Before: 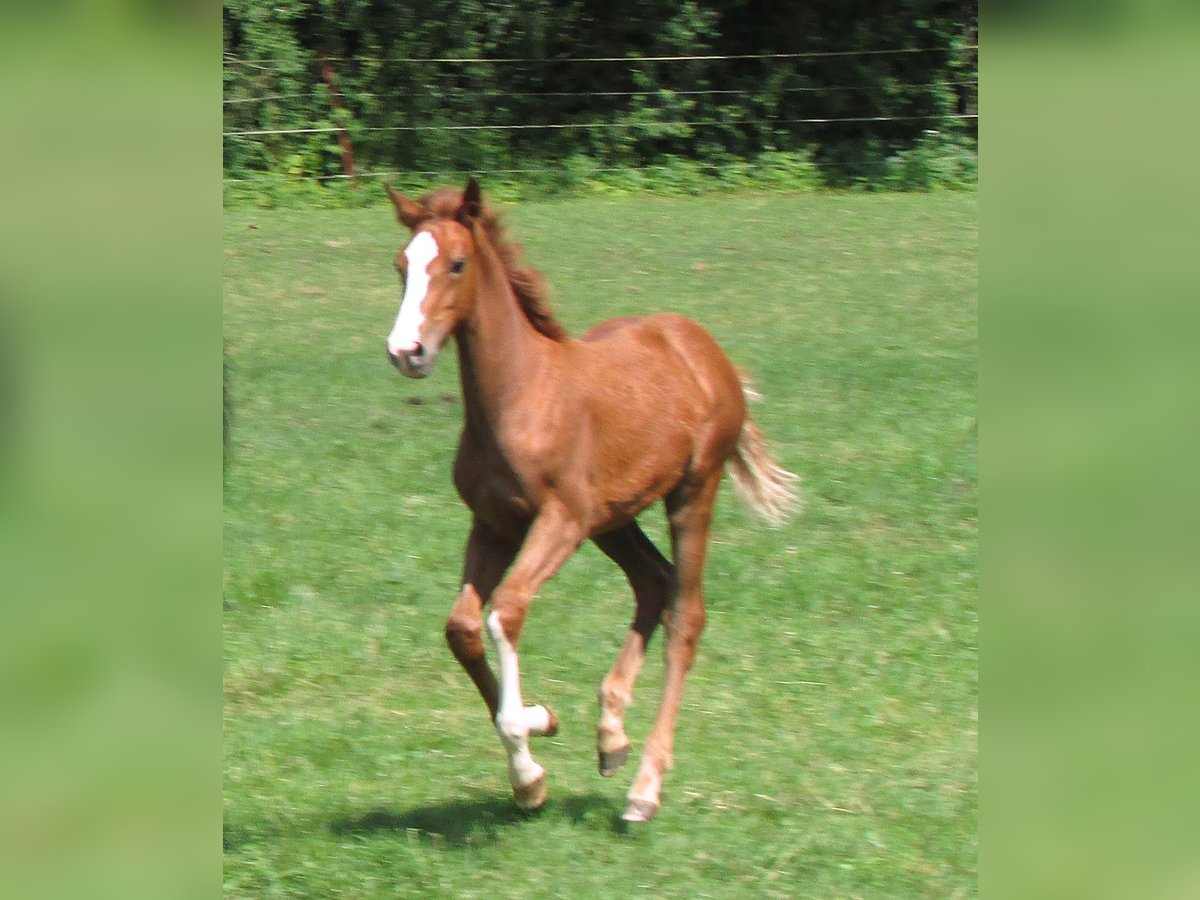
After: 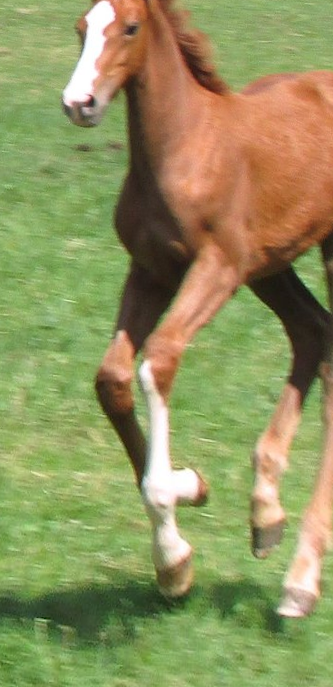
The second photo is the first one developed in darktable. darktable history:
rotate and perspective: rotation 0.72°, lens shift (vertical) -0.352, lens shift (horizontal) -0.051, crop left 0.152, crop right 0.859, crop top 0.019, crop bottom 0.964
crop and rotate: left 21.77%, top 18.528%, right 44.676%, bottom 2.997%
